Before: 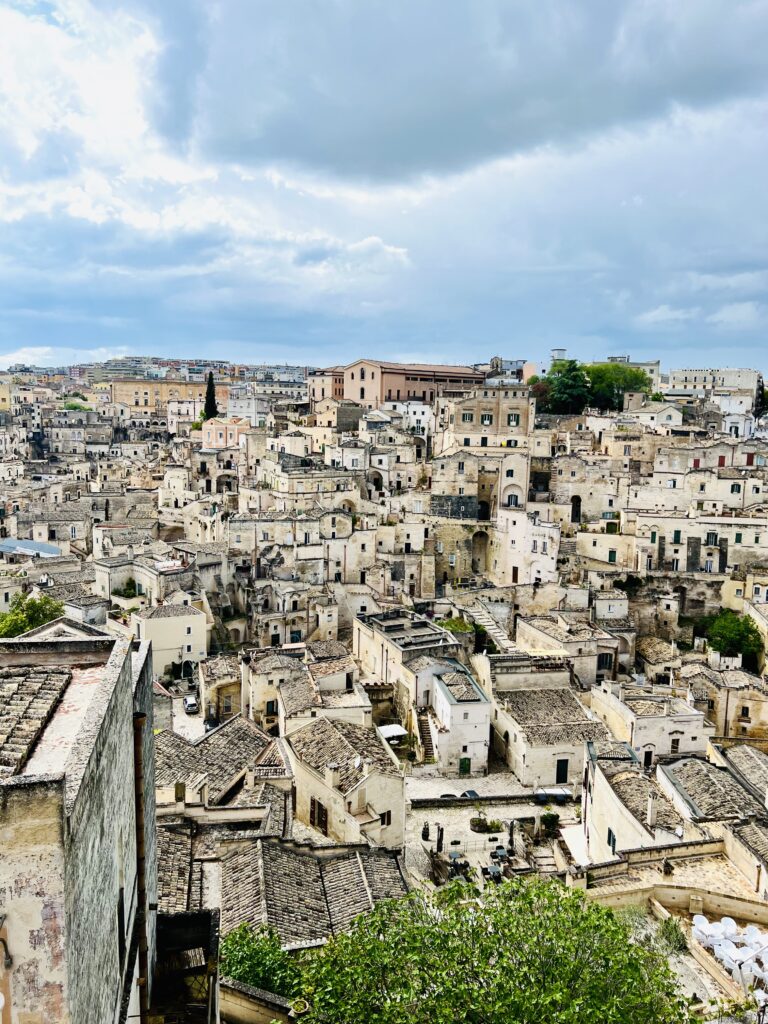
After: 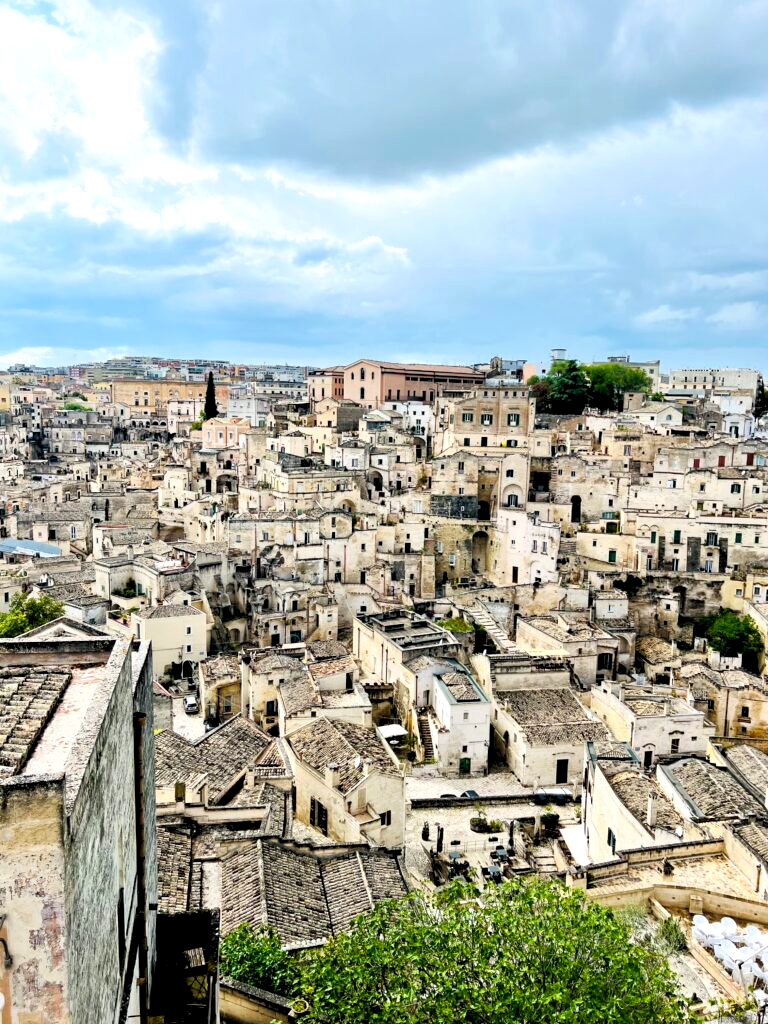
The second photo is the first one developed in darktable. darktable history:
rgb levels: levels [[0.01, 0.419, 0.839], [0, 0.5, 1], [0, 0.5, 1]]
contrast brightness saturation: contrast 0.05
